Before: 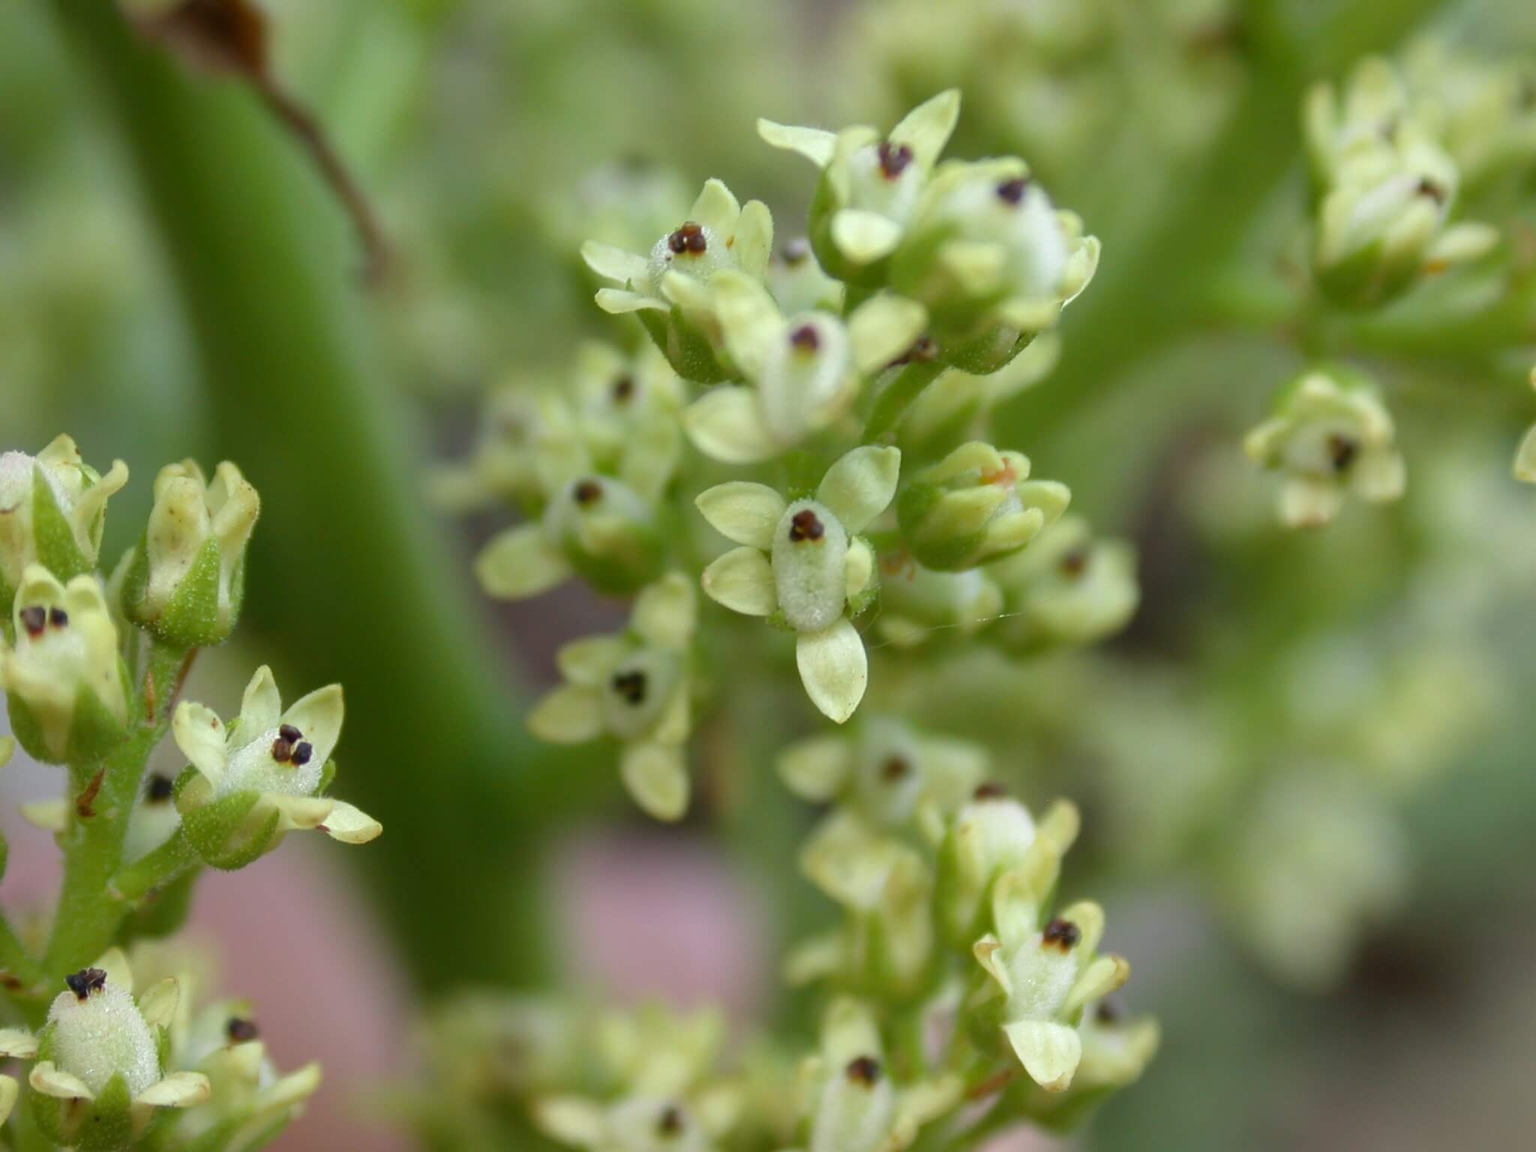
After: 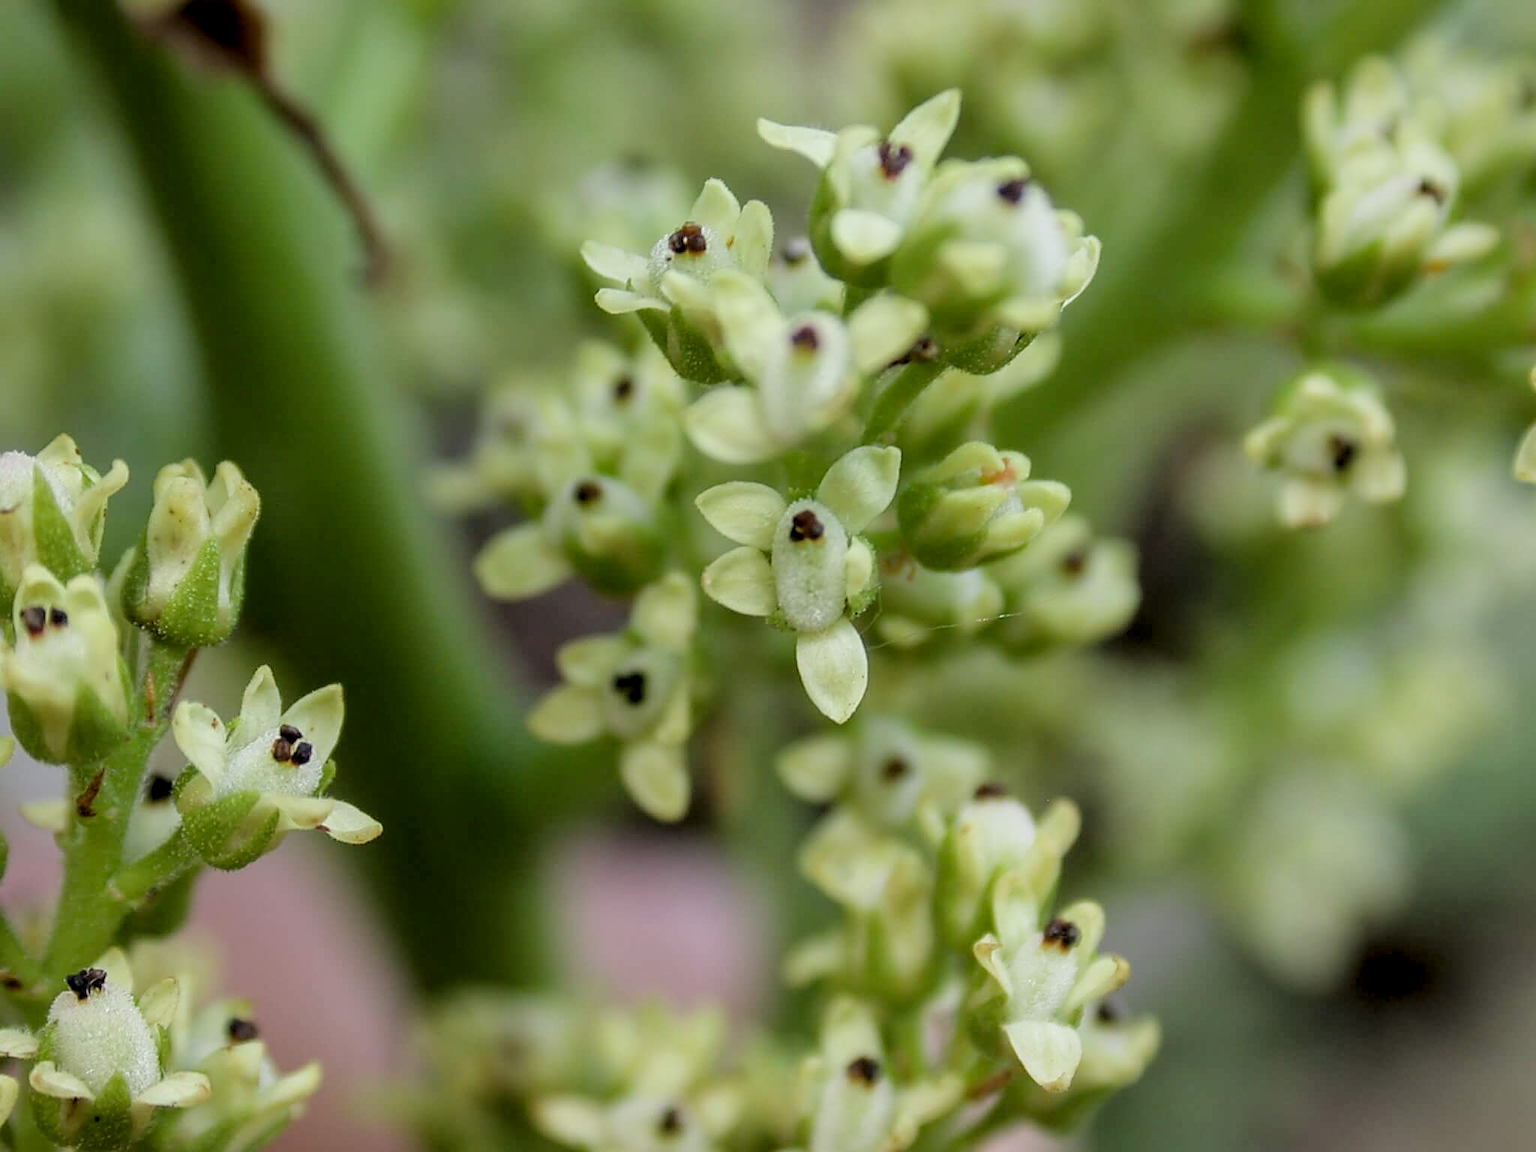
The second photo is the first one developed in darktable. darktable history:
local contrast: detail 130%
filmic rgb: black relative exposure -5 EV, hardness 2.88, contrast 1.1, highlights saturation mix -20%
sharpen: on, module defaults
